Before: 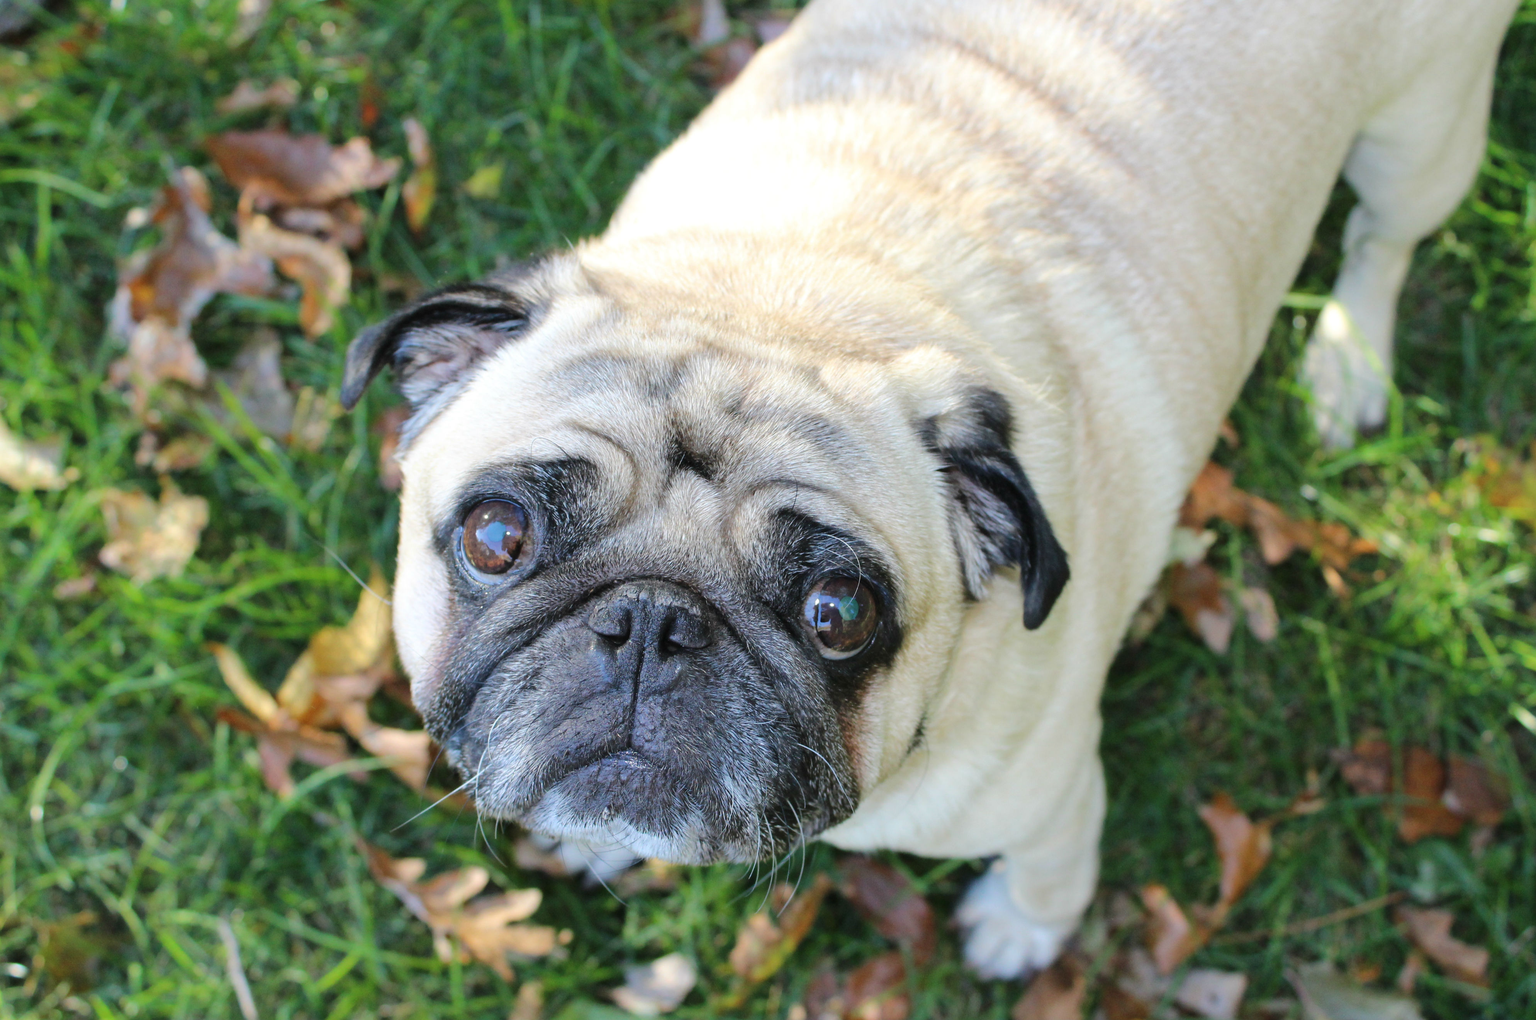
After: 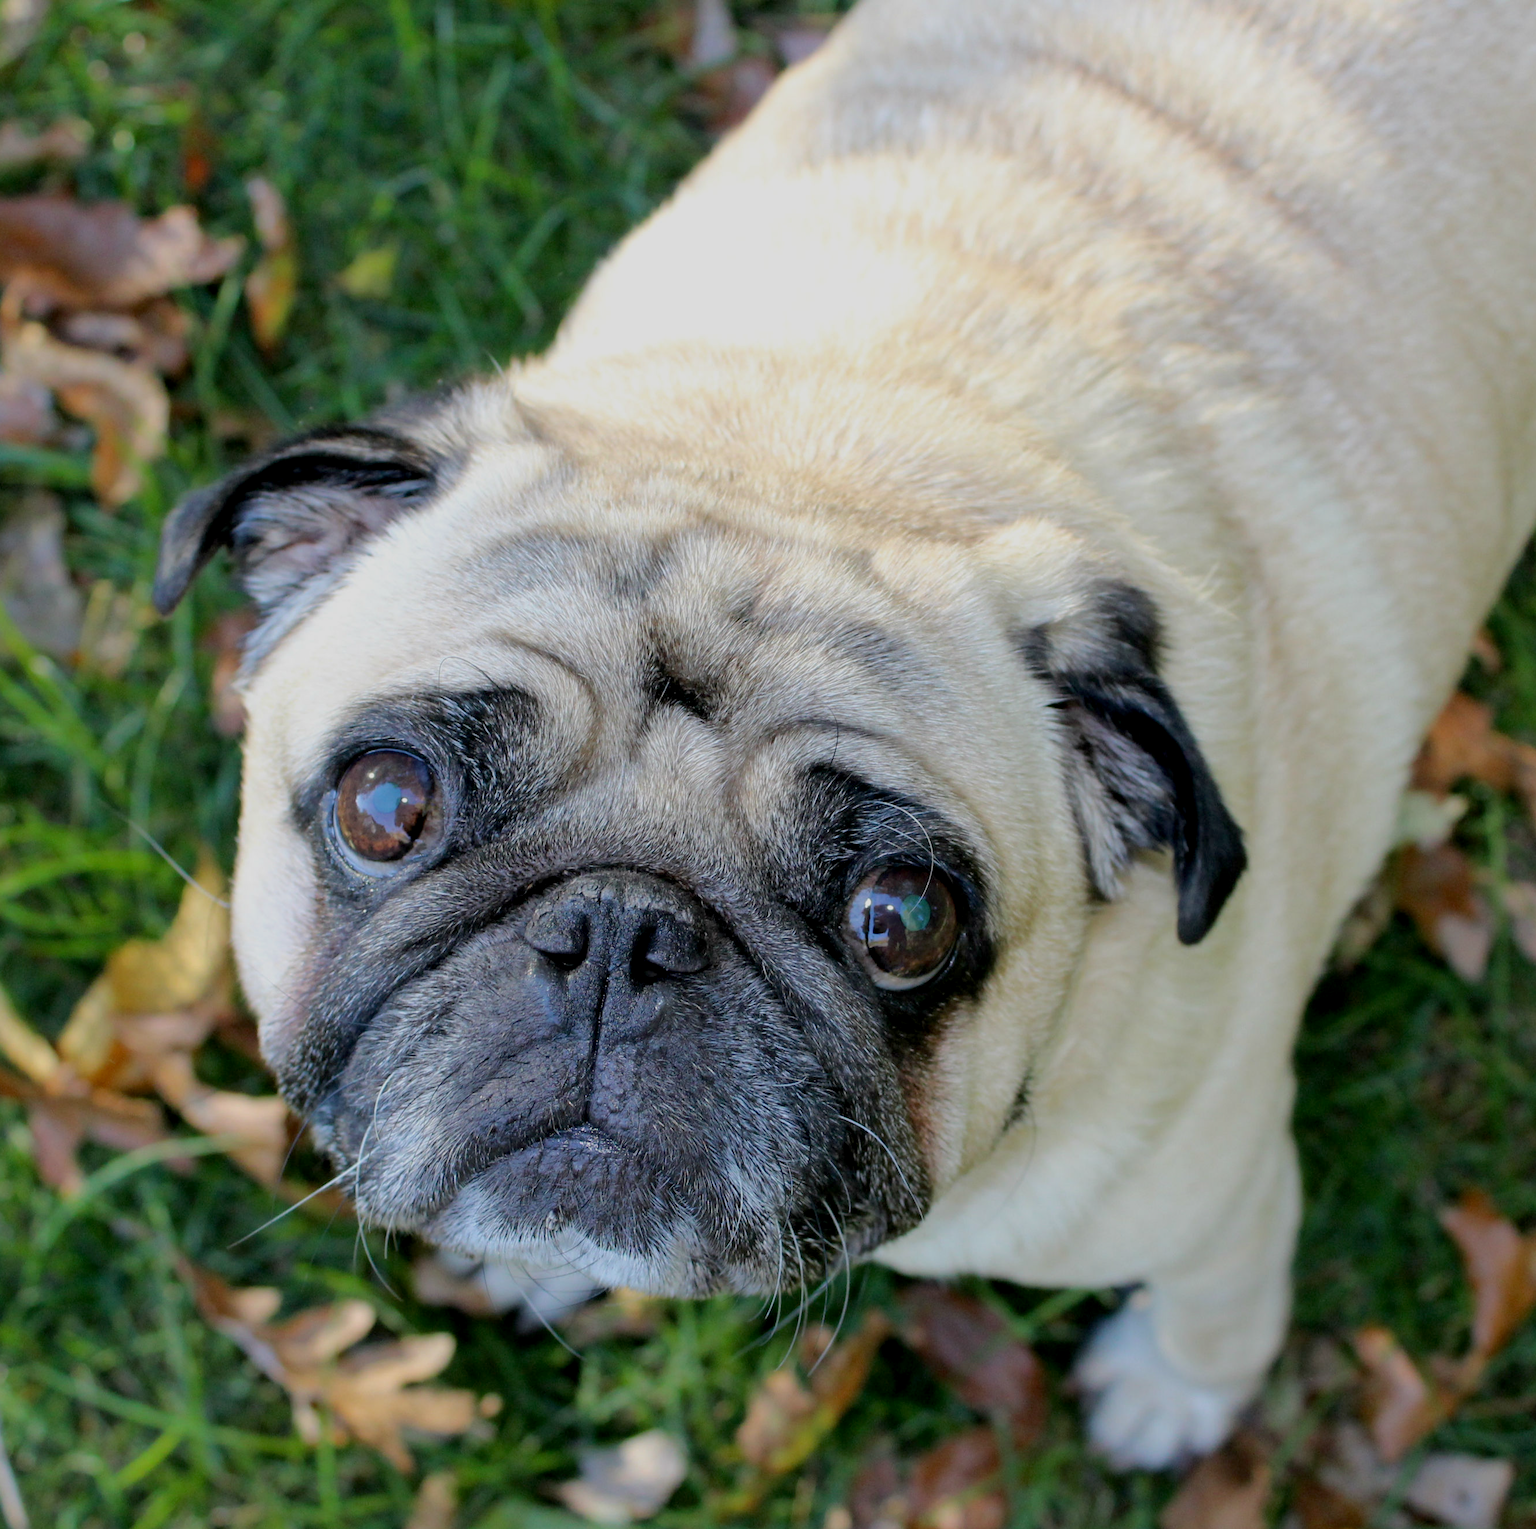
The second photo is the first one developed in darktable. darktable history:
crop and rotate: left 15.546%, right 17.787%
exposure: black level correction 0.011, exposure -0.478 EV, compensate highlight preservation false
